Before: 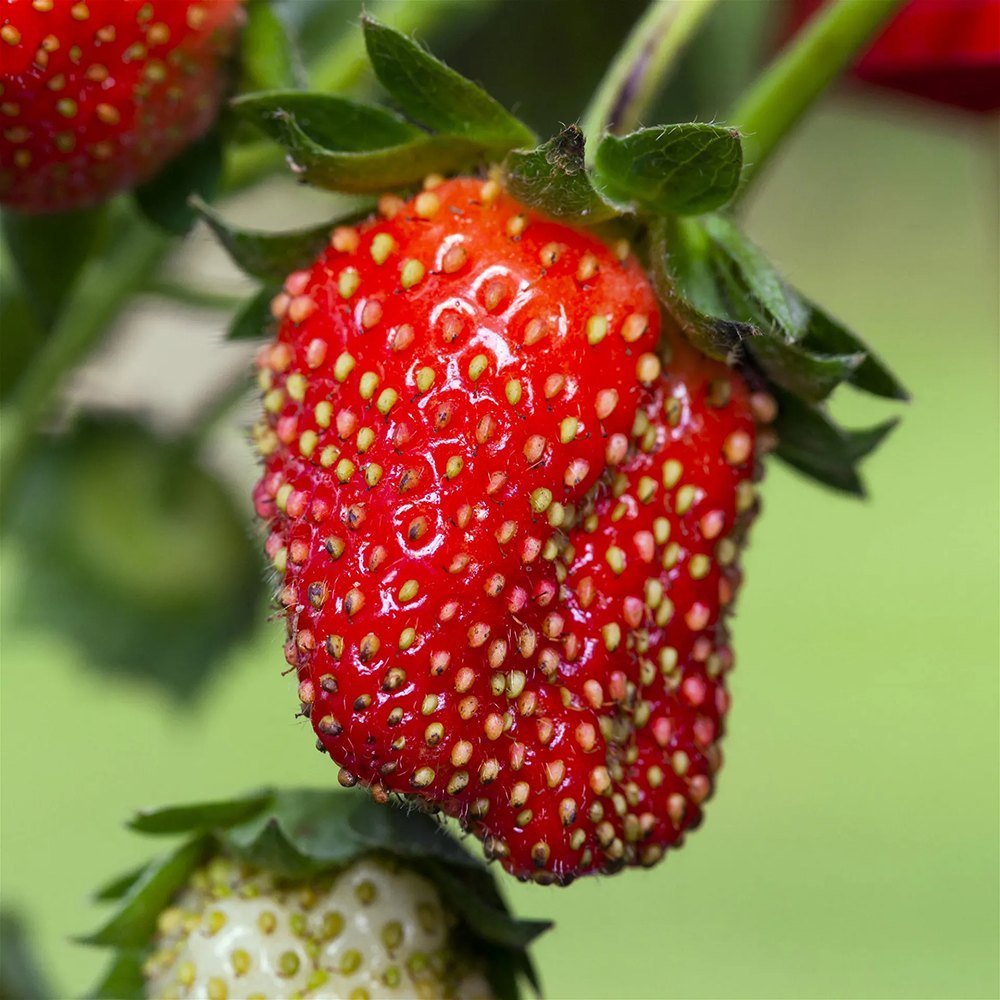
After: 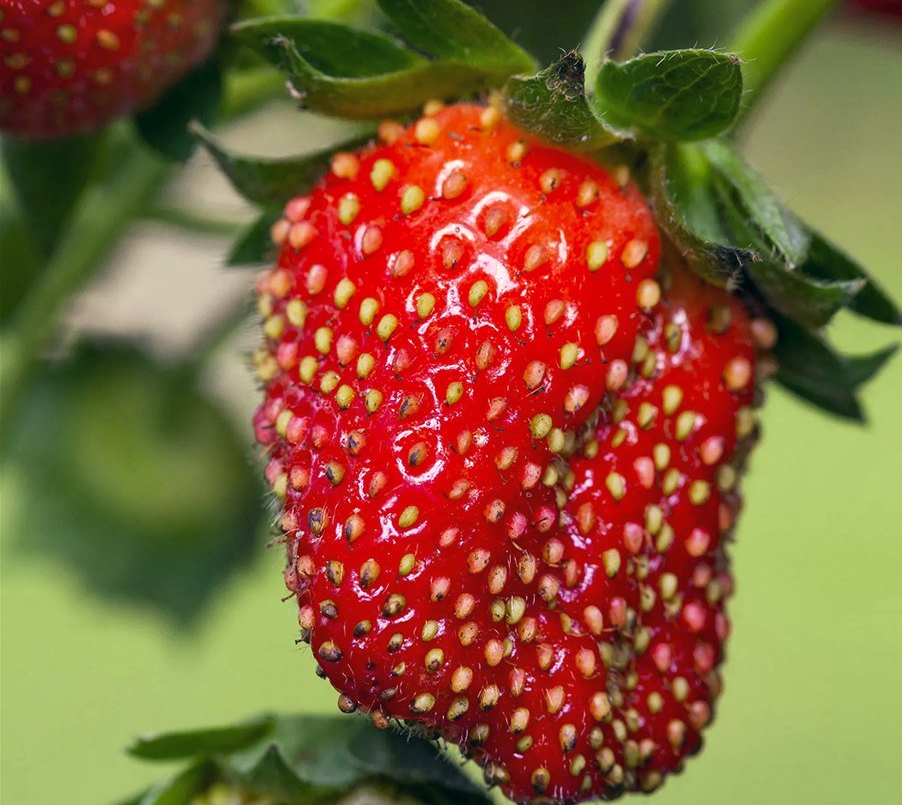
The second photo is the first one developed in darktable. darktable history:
shadows and highlights: shadows 29.61, highlights -30.47, low approximation 0.01, soften with gaussian
color correction: highlights a* 5.38, highlights b* 5.3, shadows a* -4.26, shadows b* -5.11
crop: top 7.49%, right 9.717%, bottom 11.943%
